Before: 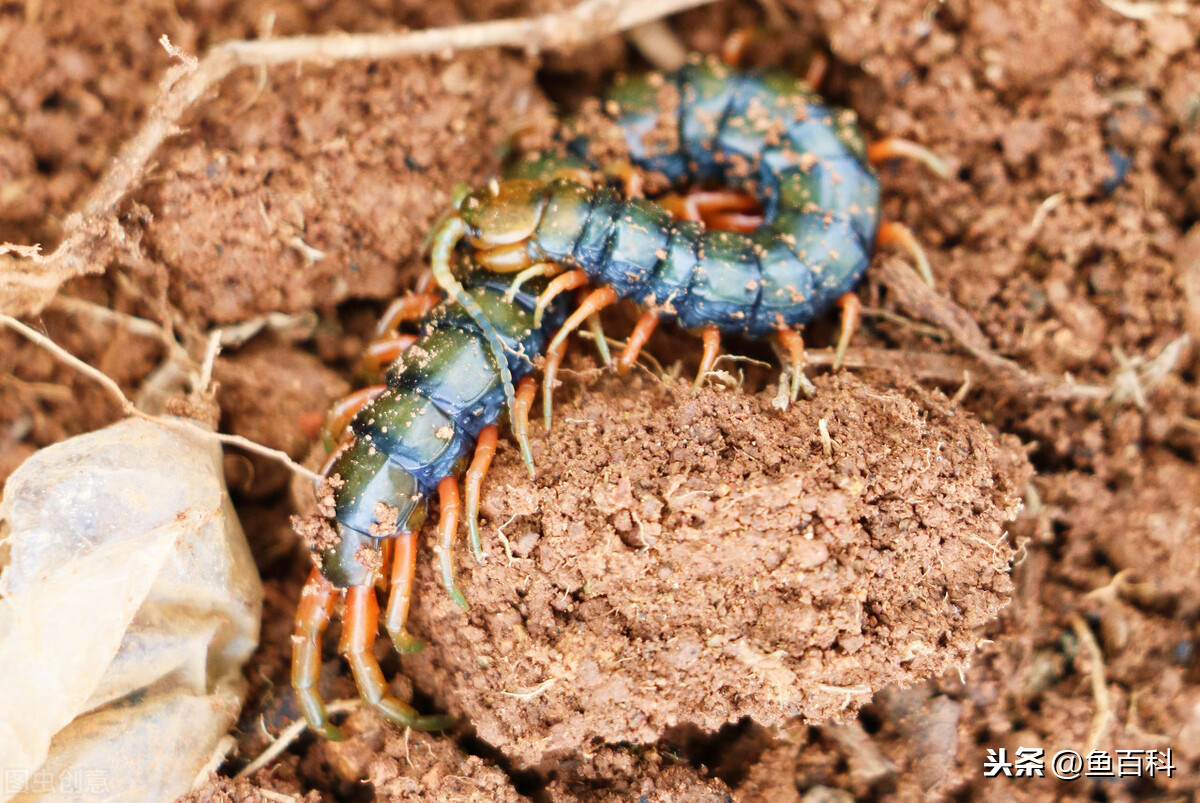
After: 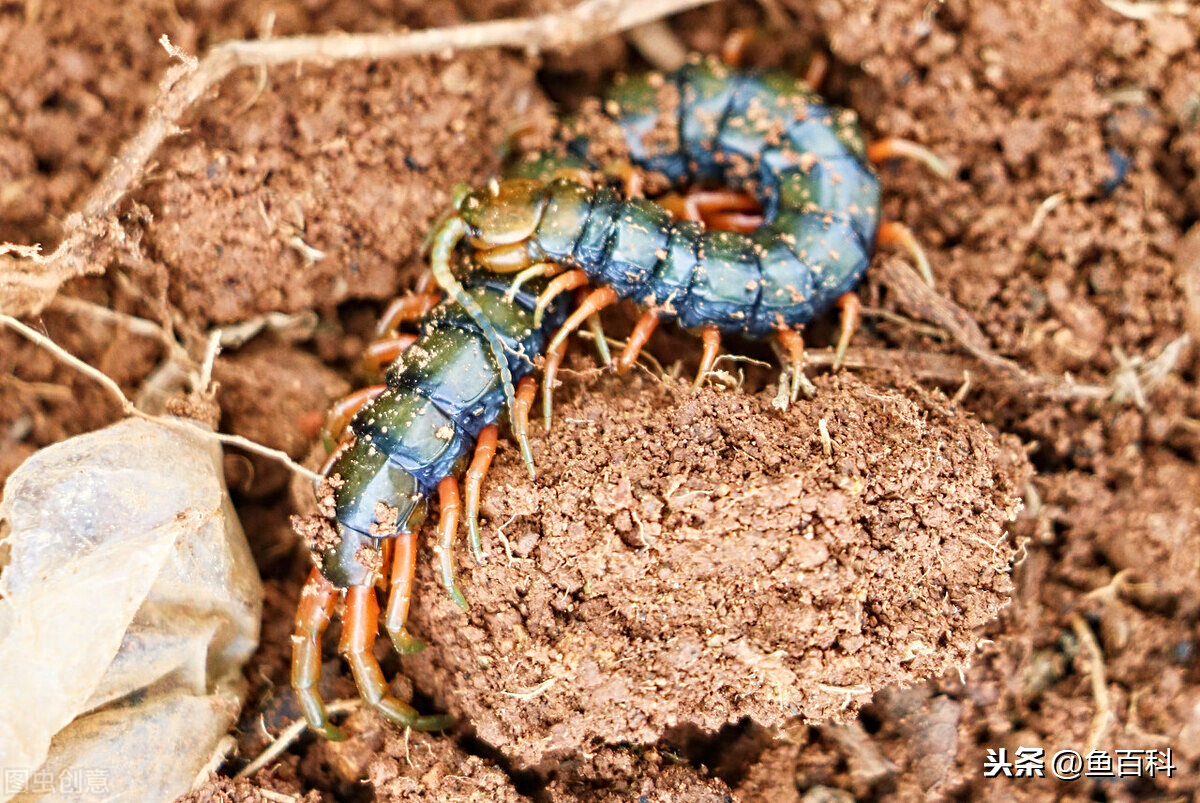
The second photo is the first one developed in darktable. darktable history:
shadows and highlights: shadows 29.32, highlights -29.32, low approximation 0.01, soften with gaussian
contrast equalizer: y [[0.5, 0.5, 0.5, 0.539, 0.64, 0.611], [0.5 ×6], [0.5 ×6], [0 ×6], [0 ×6]]
tone equalizer: on, module defaults
